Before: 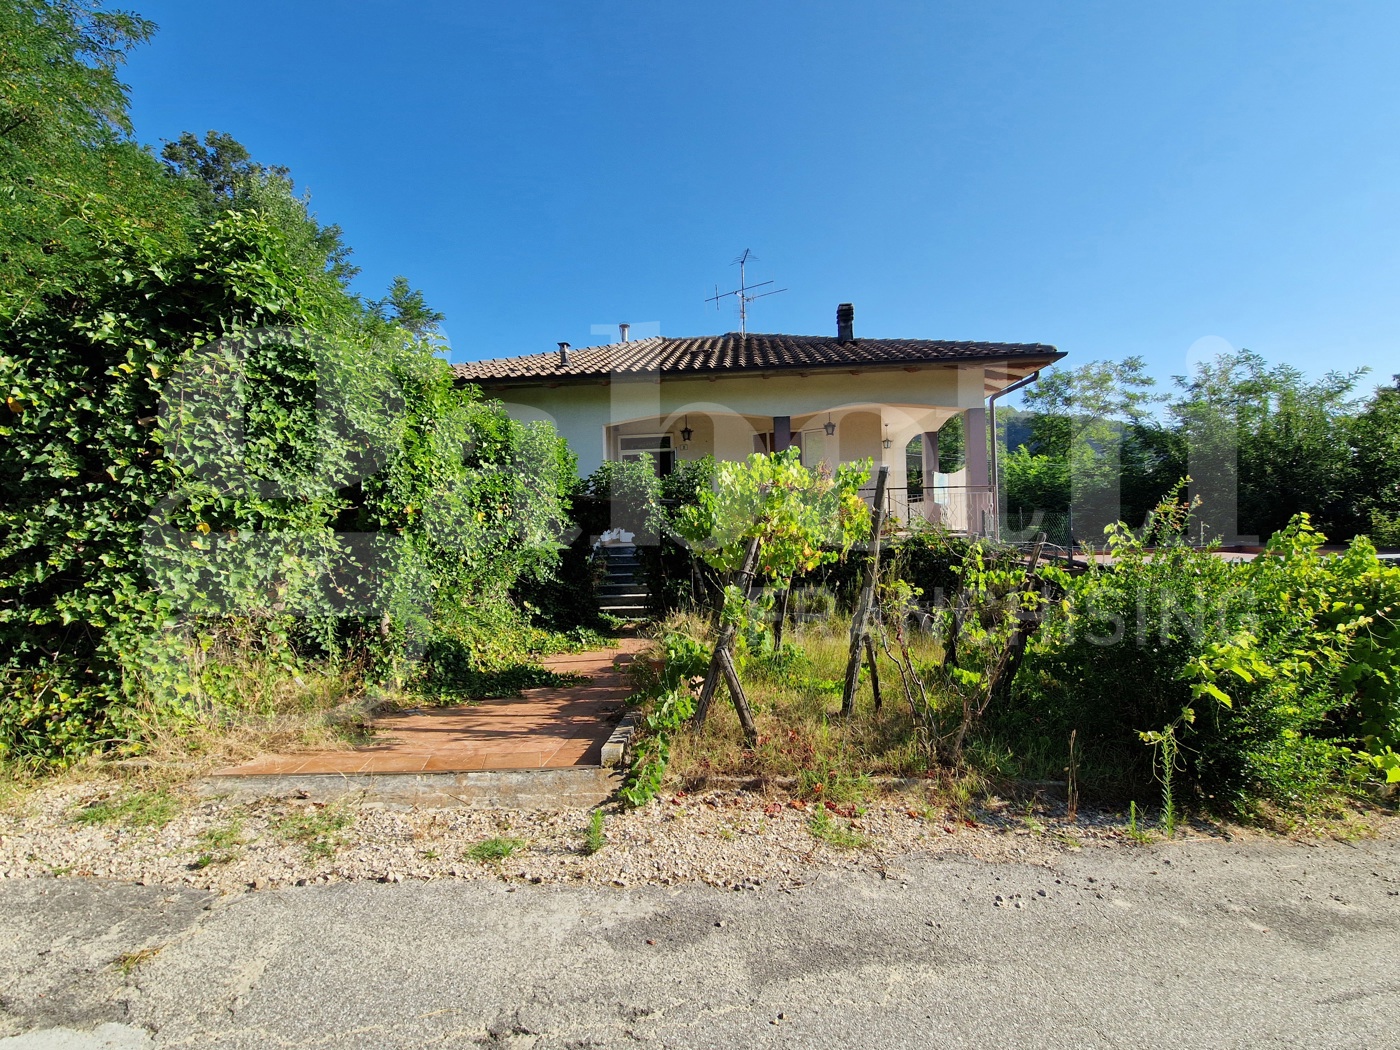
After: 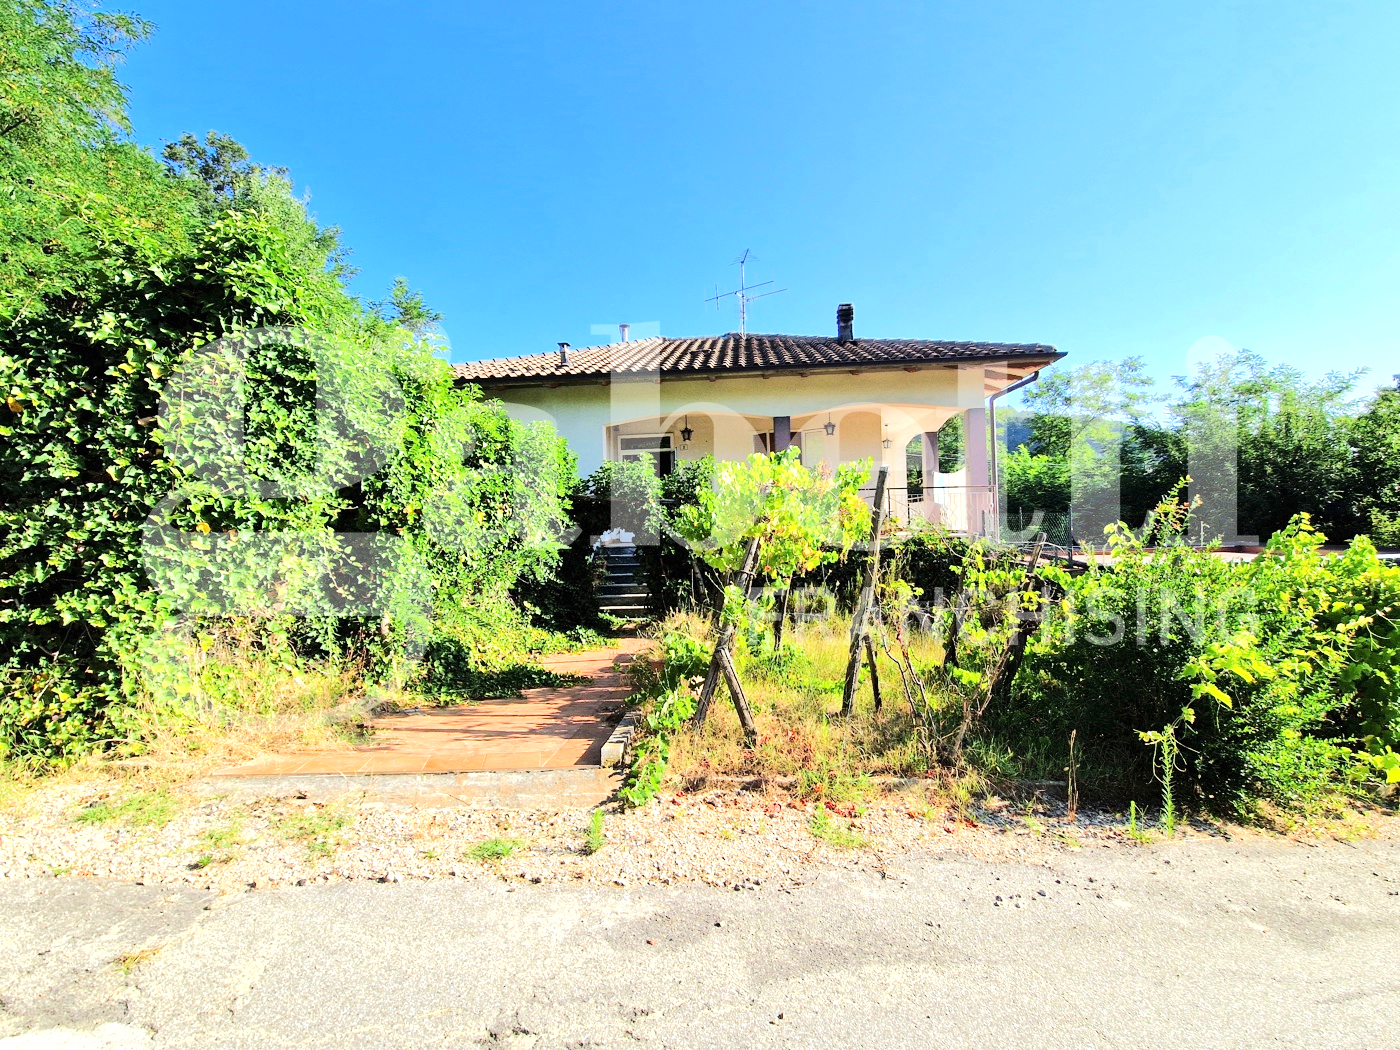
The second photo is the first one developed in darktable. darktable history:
tone equalizer: -7 EV 0.163 EV, -6 EV 0.596 EV, -5 EV 1.13 EV, -4 EV 1.3 EV, -3 EV 1.18 EV, -2 EV 0.6 EV, -1 EV 0.165 EV, edges refinement/feathering 500, mask exposure compensation -1.57 EV, preserve details no
exposure: exposure 0.559 EV, compensate highlight preservation false
